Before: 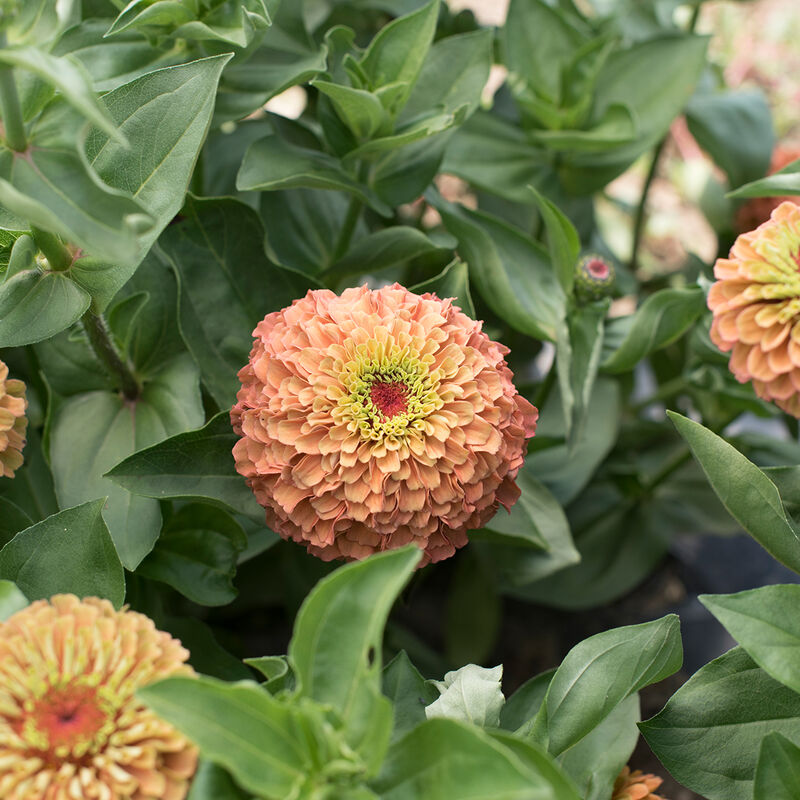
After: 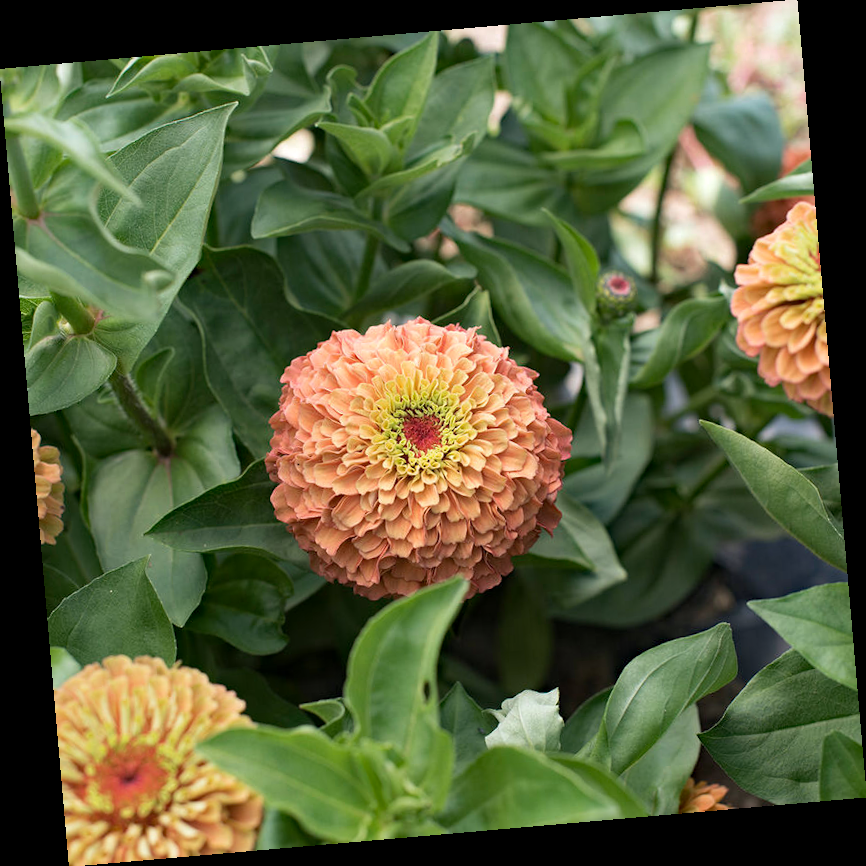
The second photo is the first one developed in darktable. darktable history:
haze removal: compatibility mode true, adaptive false
rotate and perspective: rotation -4.98°, automatic cropping off
